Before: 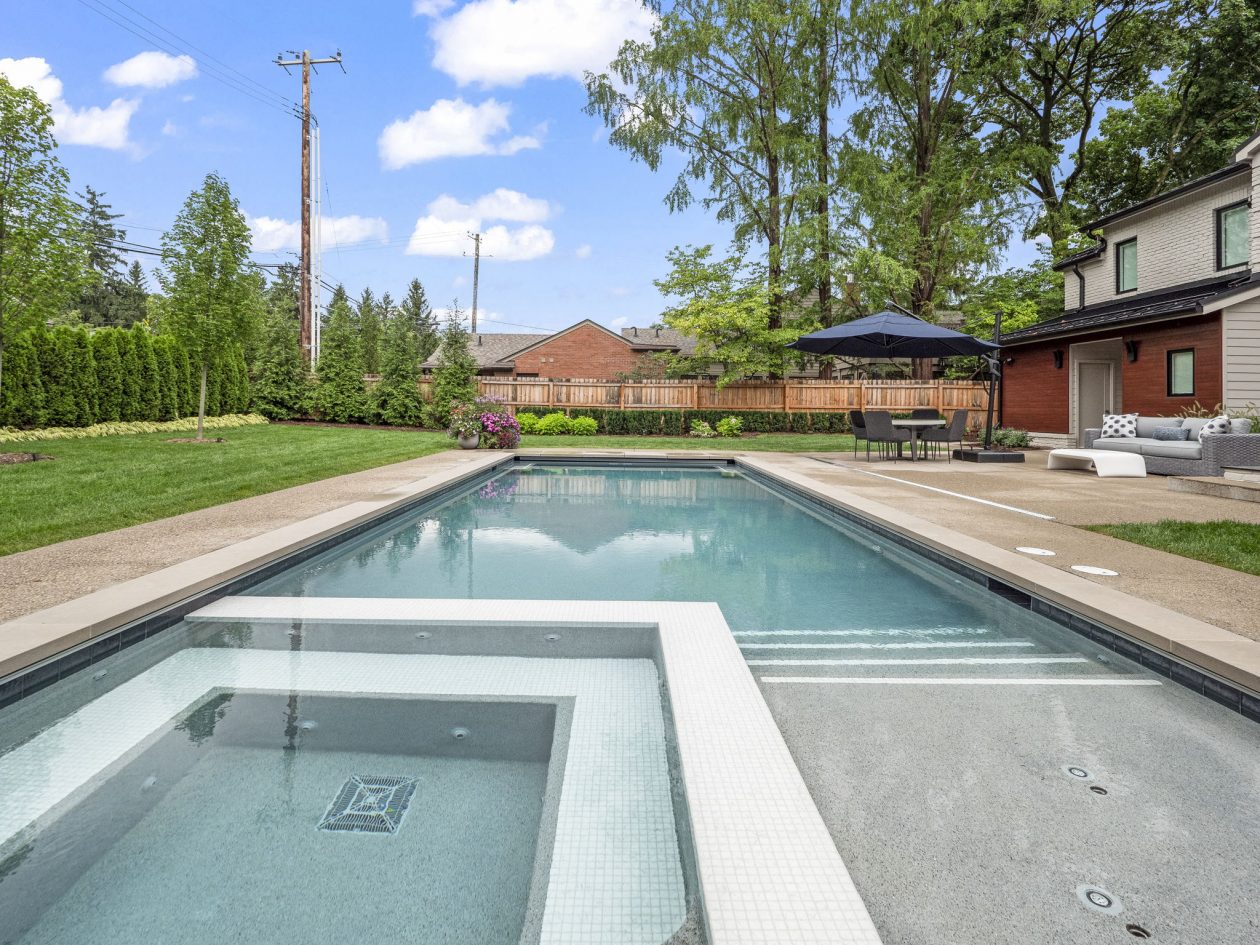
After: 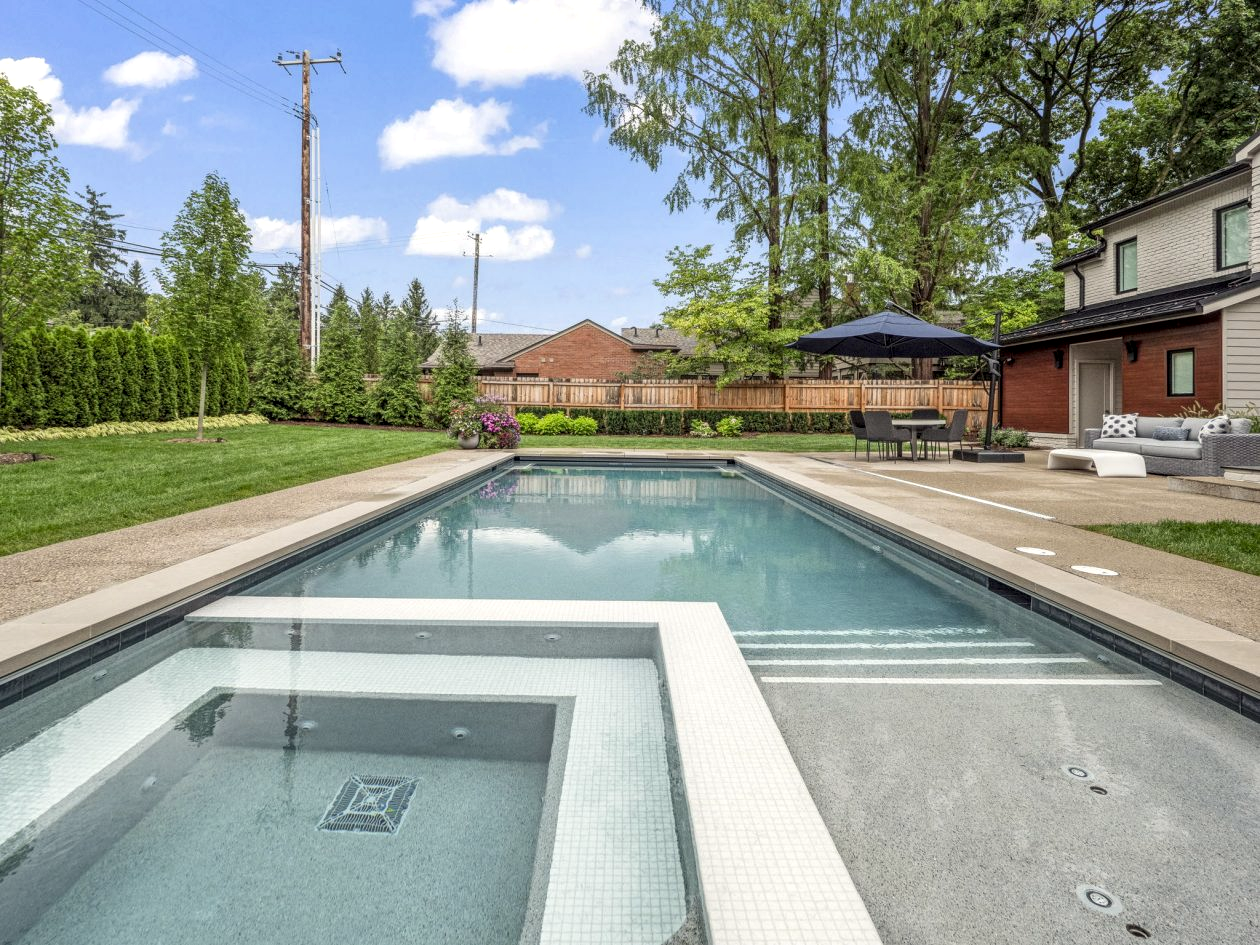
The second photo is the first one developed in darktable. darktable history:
color correction: highlights b* 3
local contrast: on, module defaults
